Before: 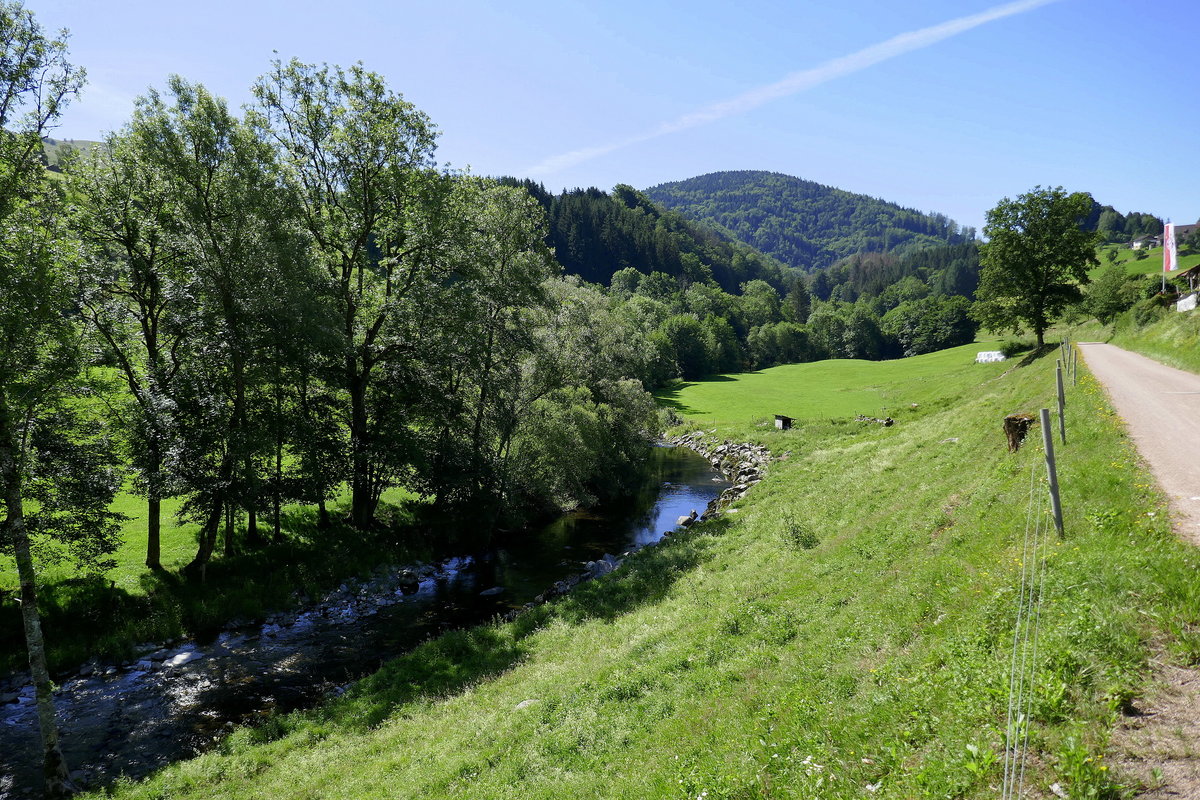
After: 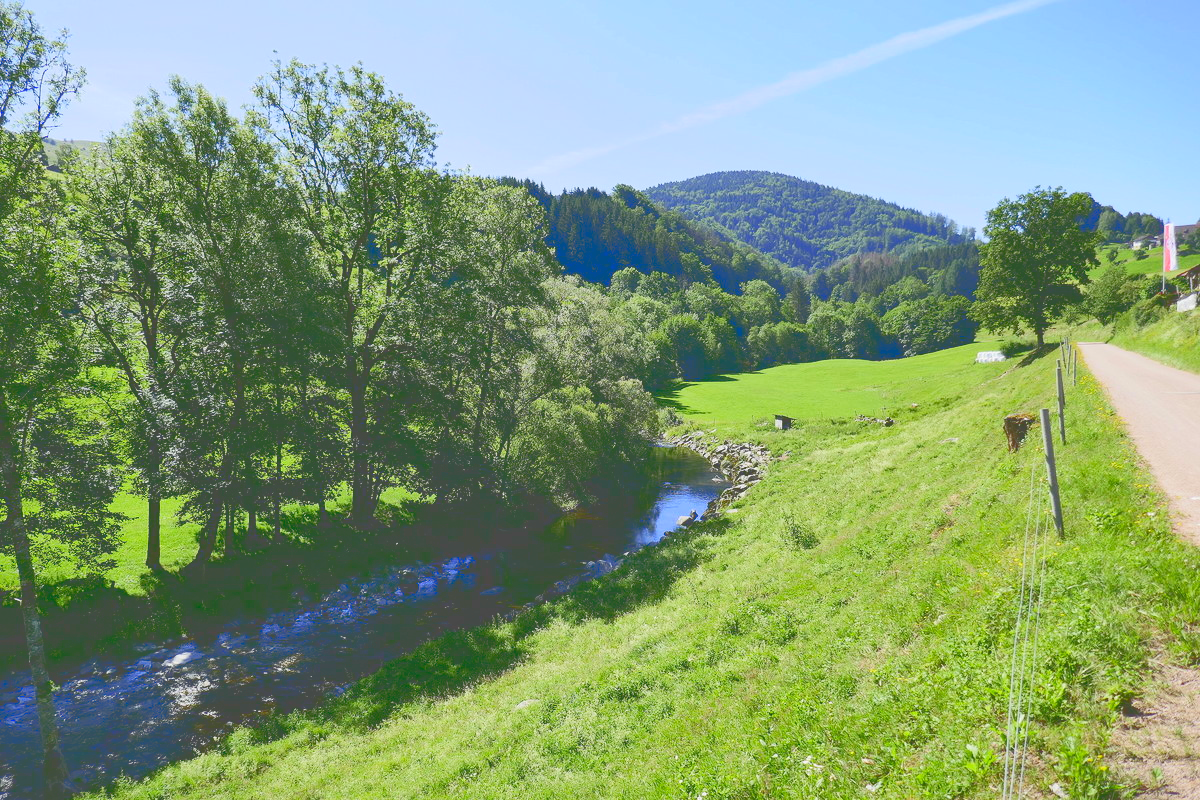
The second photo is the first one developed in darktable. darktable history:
contrast brightness saturation: contrast -0.091, brightness 0.05, saturation 0.081
local contrast: mode bilateral grid, contrast 20, coarseness 51, detail 120%, midtone range 0.2
tone curve: curves: ch0 [(0, 0) (0.003, 0.301) (0.011, 0.302) (0.025, 0.307) (0.044, 0.313) (0.069, 0.316) (0.1, 0.322) (0.136, 0.325) (0.177, 0.341) (0.224, 0.358) (0.277, 0.386) (0.335, 0.429) (0.399, 0.486) (0.468, 0.556) (0.543, 0.644) (0.623, 0.728) (0.709, 0.796) (0.801, 0.854) (0.898, 0.908) (1, 1)], color space Lab, linked channels, preserve colors none
